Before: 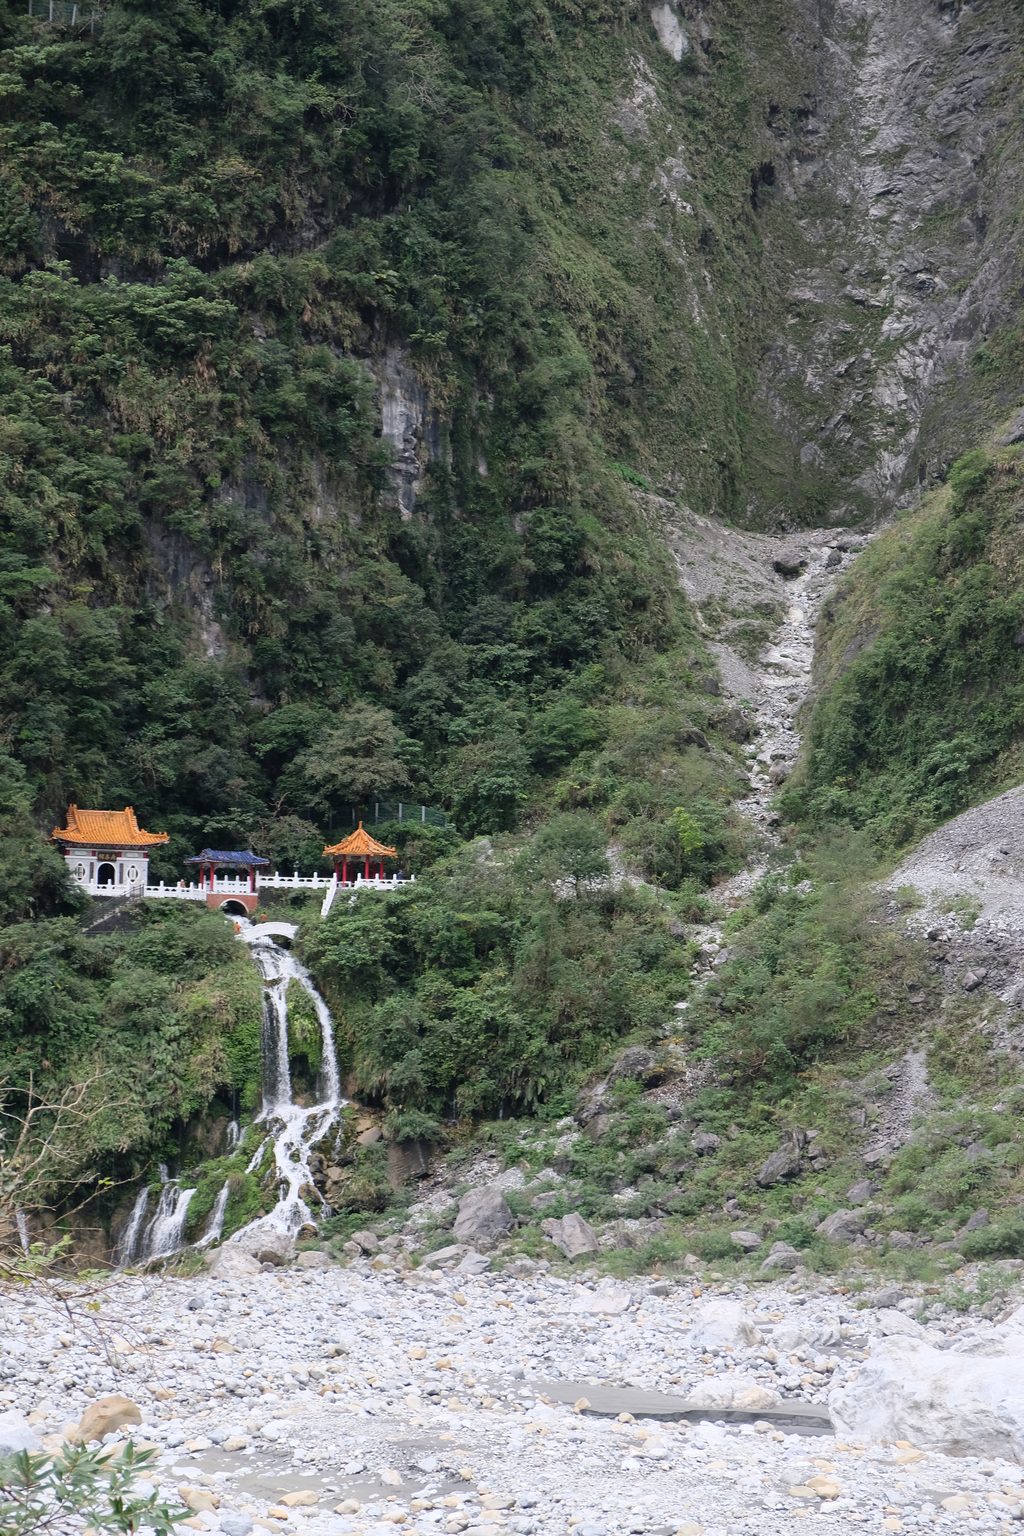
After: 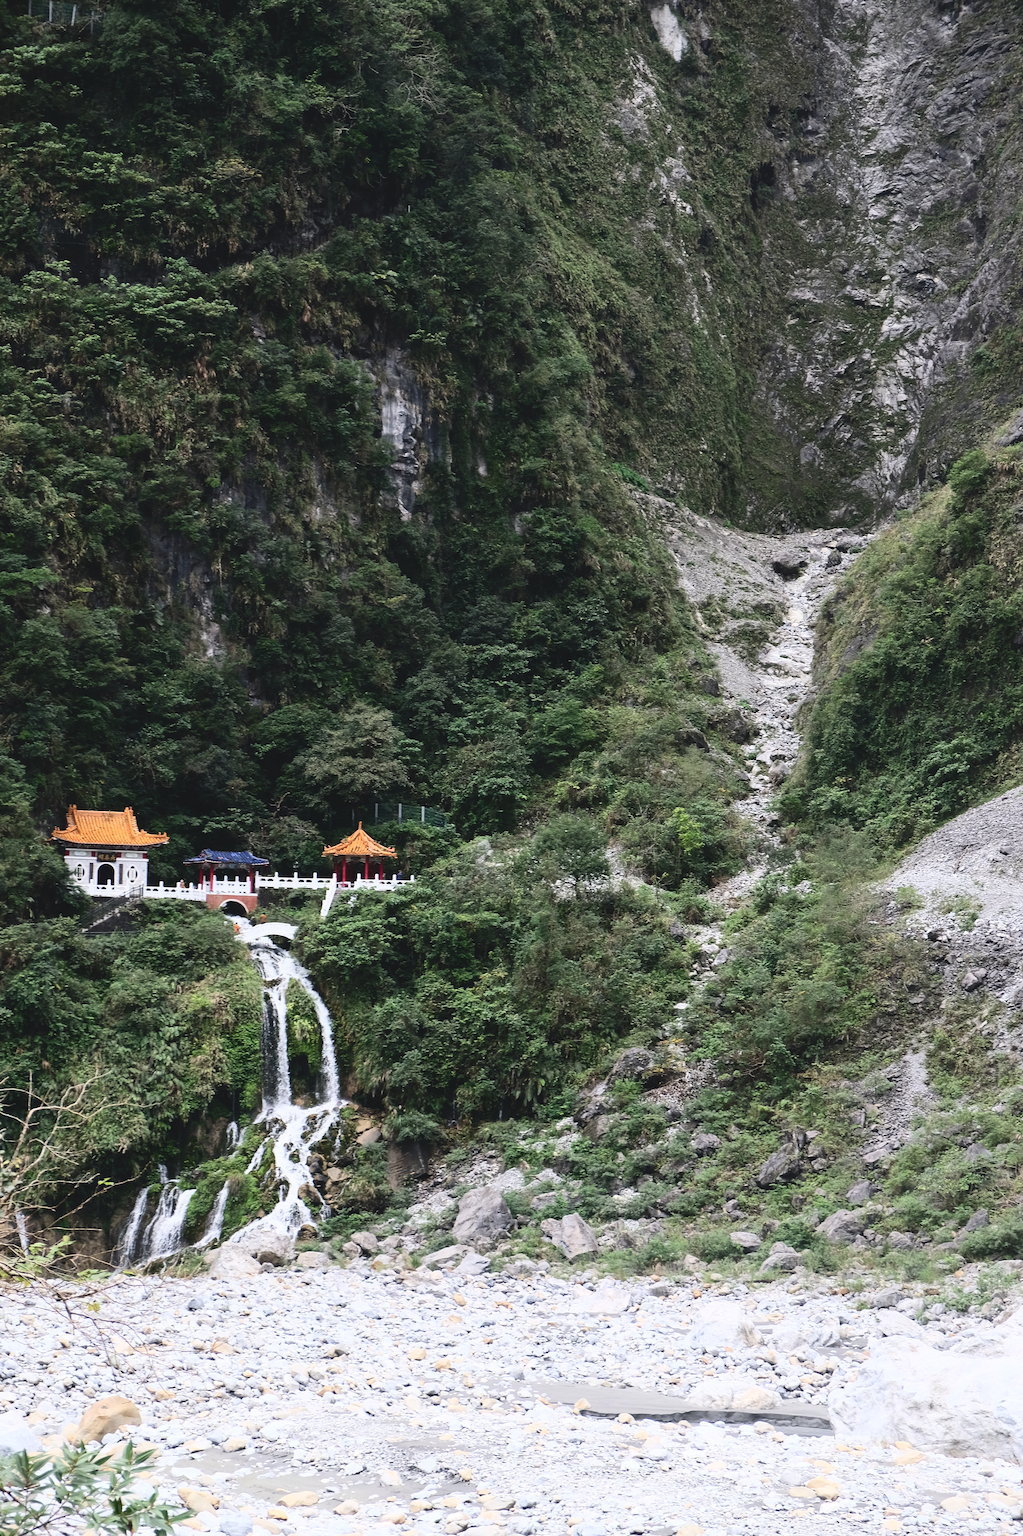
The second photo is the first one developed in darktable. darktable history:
contrast brightness saturation: contrast 0.327, brightness -0.07, saturation 0.174
exposure: black level correction -0.029, compensate exposure bias true, compensate highlight preservation false
crop: left 0.079%
